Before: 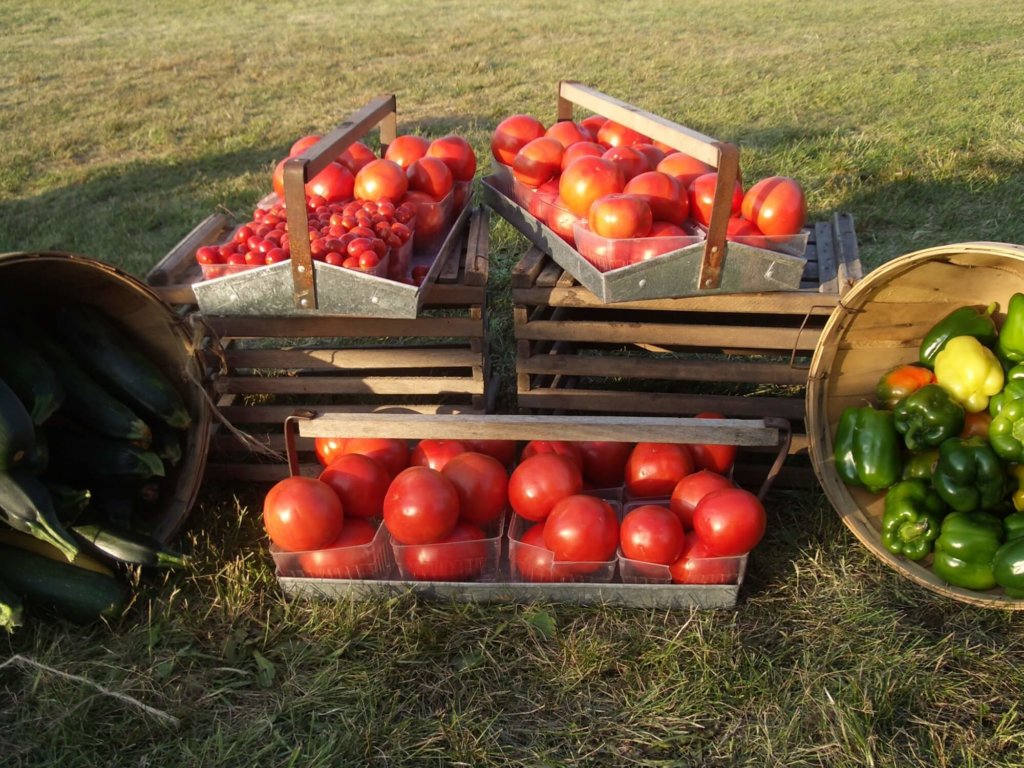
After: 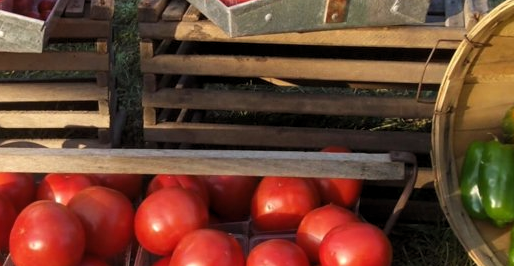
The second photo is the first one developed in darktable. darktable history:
exposure: compensate highlight preservation false
crop: left 36.607%, top 34.735%, right 13.146%, bottom 30.611%
levels: levels [0.026, 0.507, 0.987]
